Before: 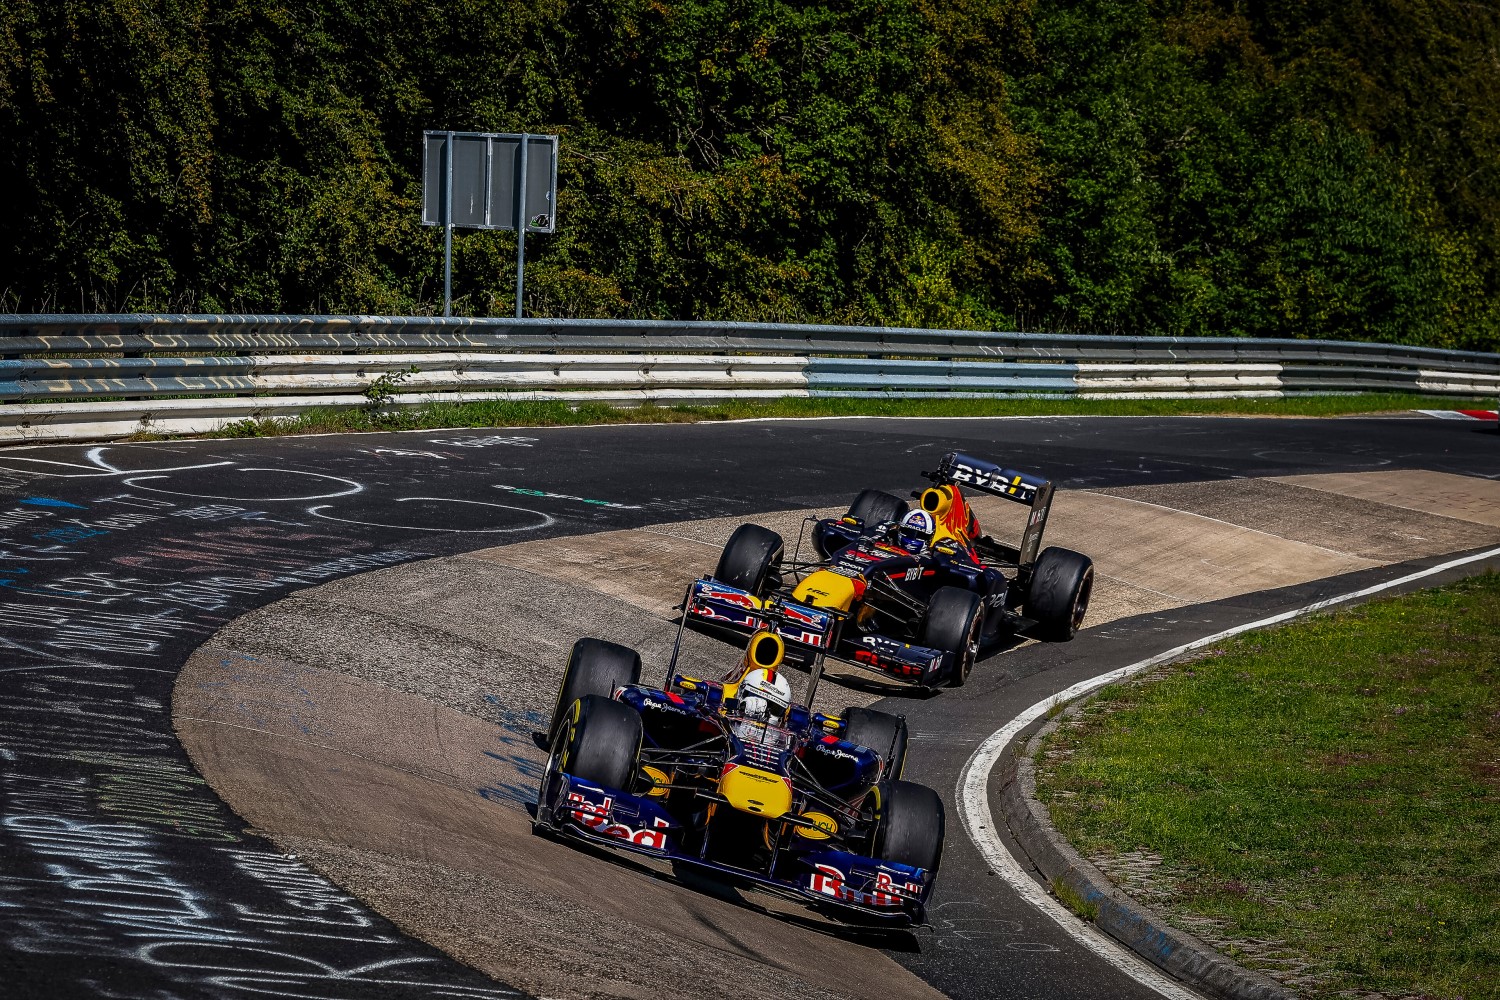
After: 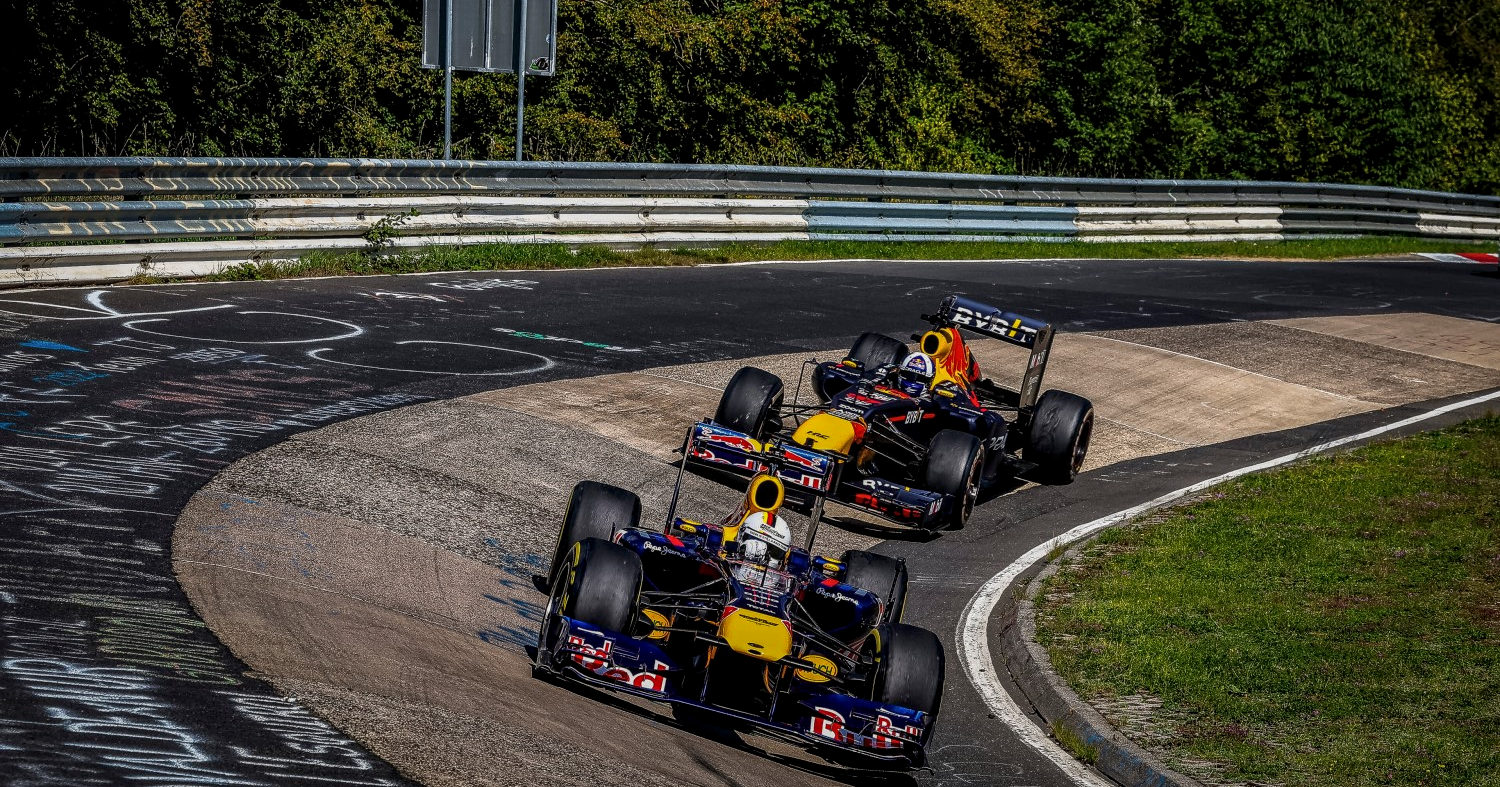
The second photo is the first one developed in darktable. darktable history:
local contrast: on, module defaults
crop and rotate: top 15.729%, bottom 5.519%
